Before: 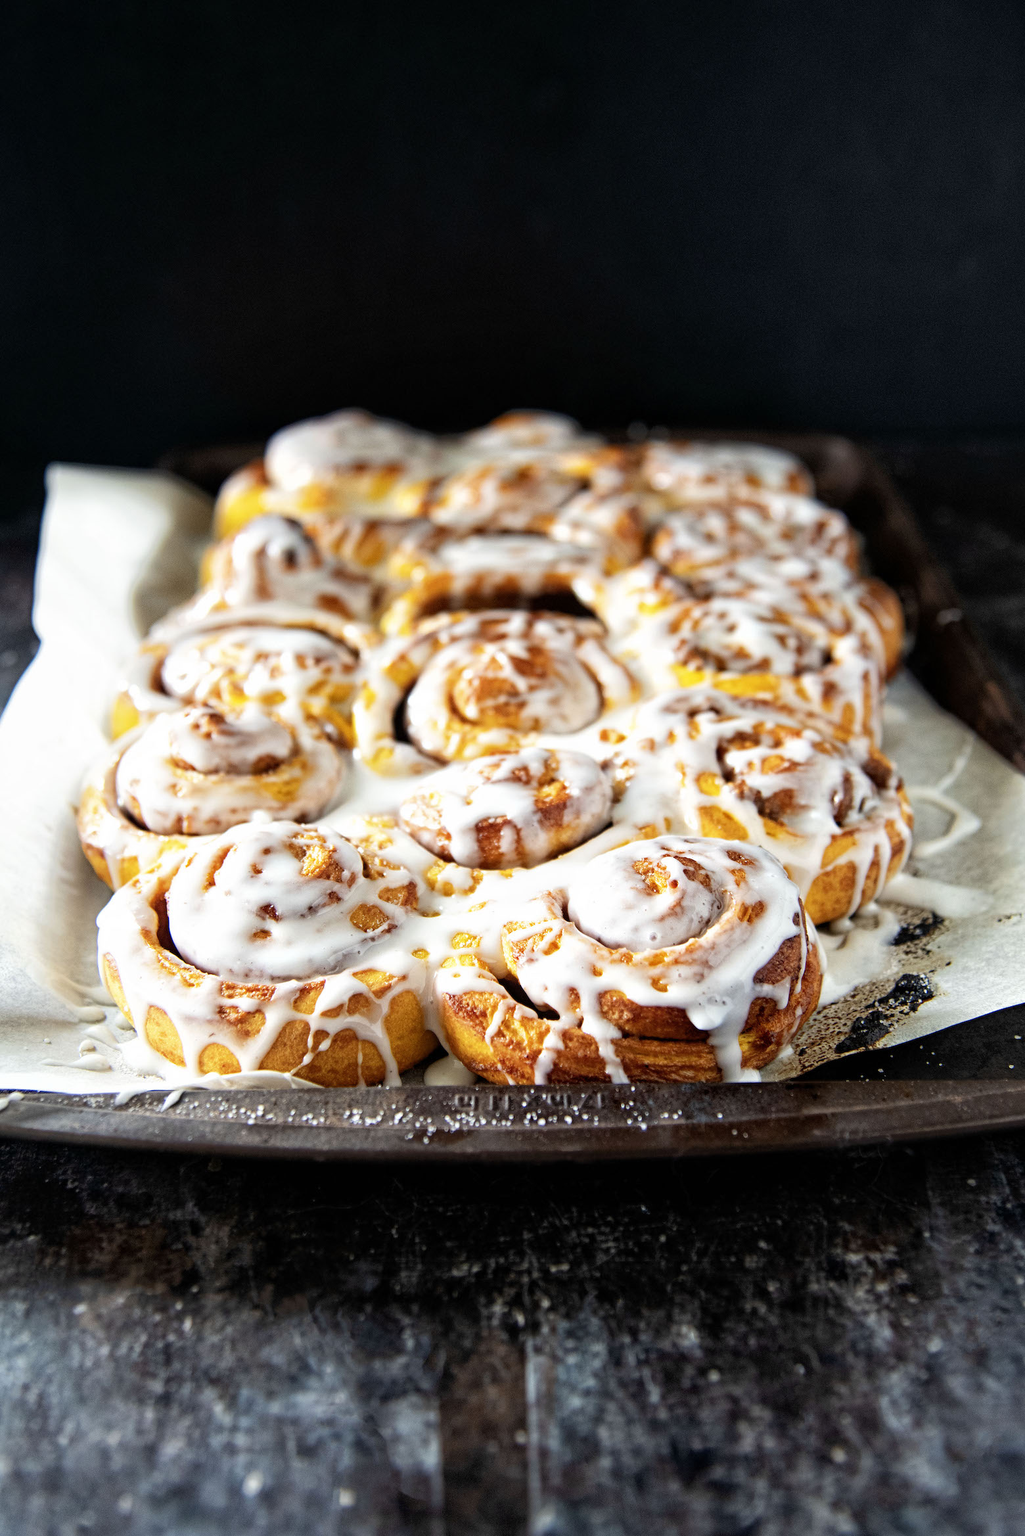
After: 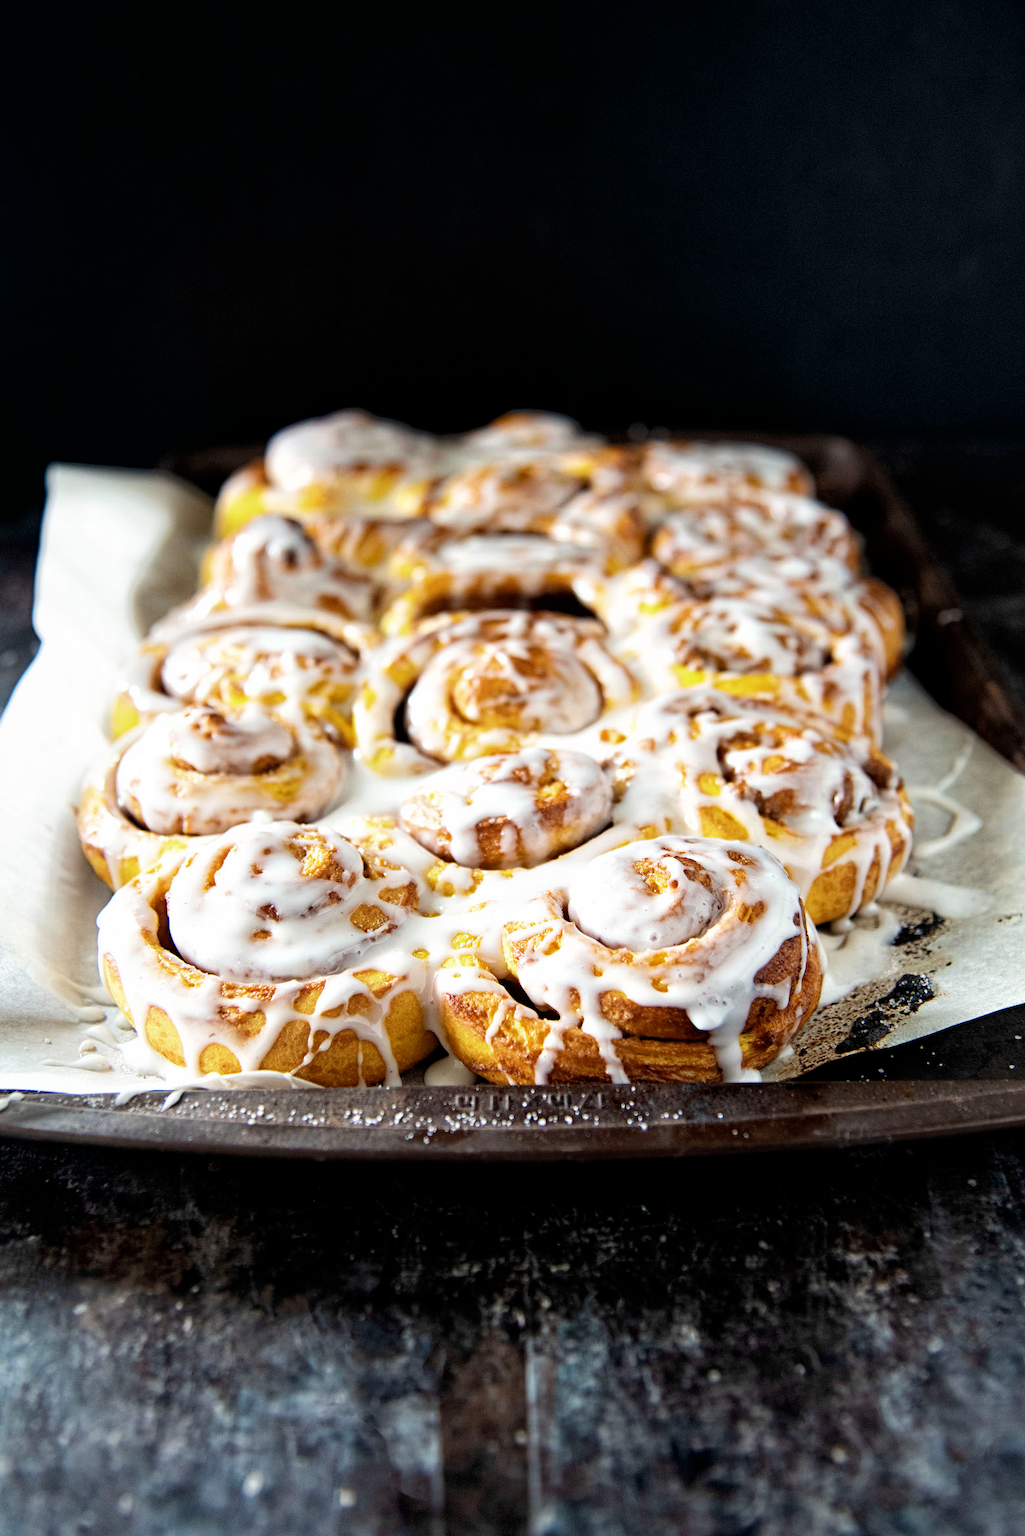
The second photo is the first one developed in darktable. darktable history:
color zones: curves: ch1 [(0.113, 0.438) (0.75, 0.5)]; ch2 [(0.12, 0.526) (0.75, 0.5)]
